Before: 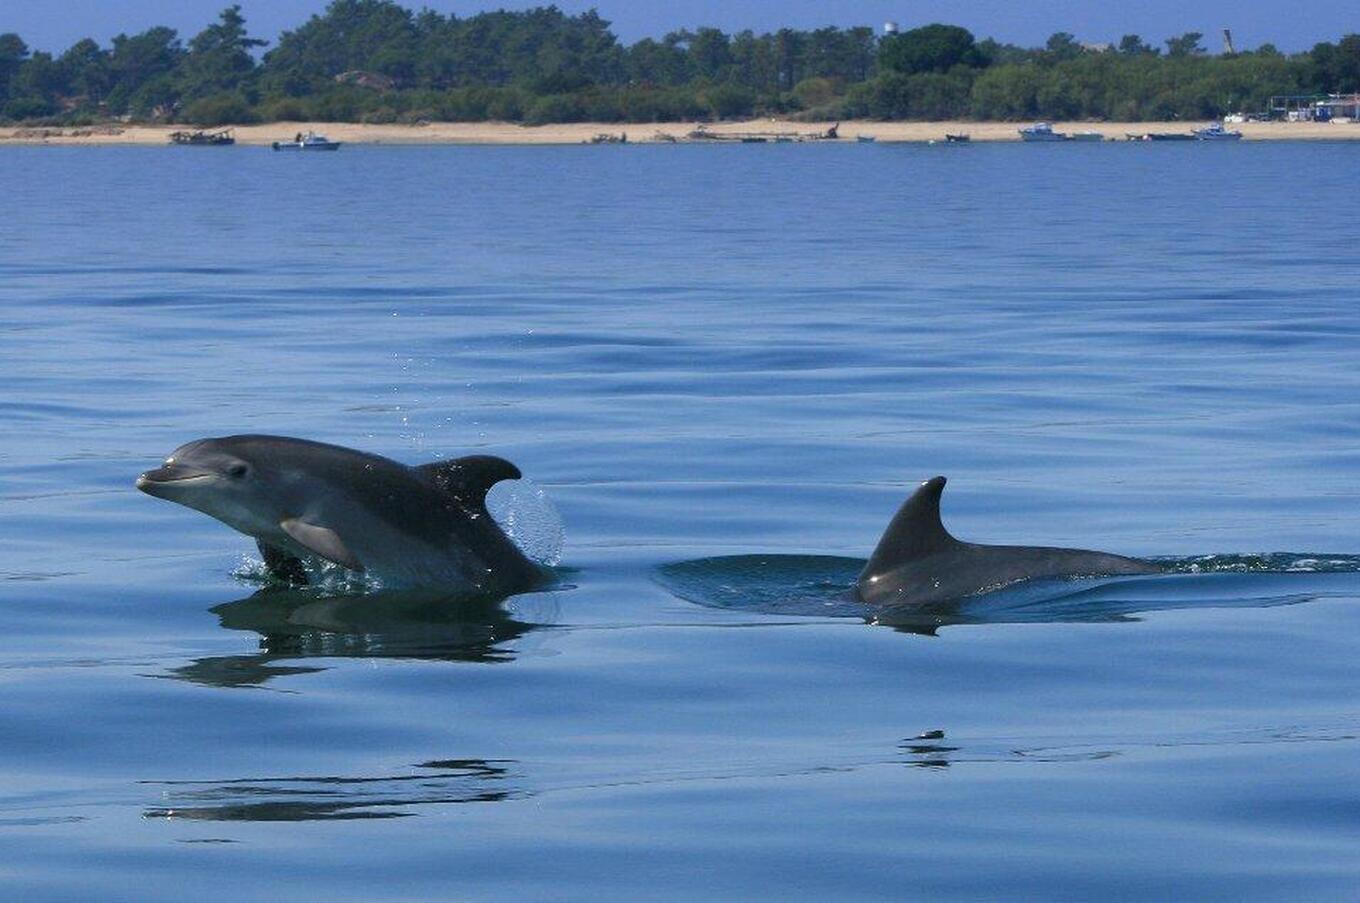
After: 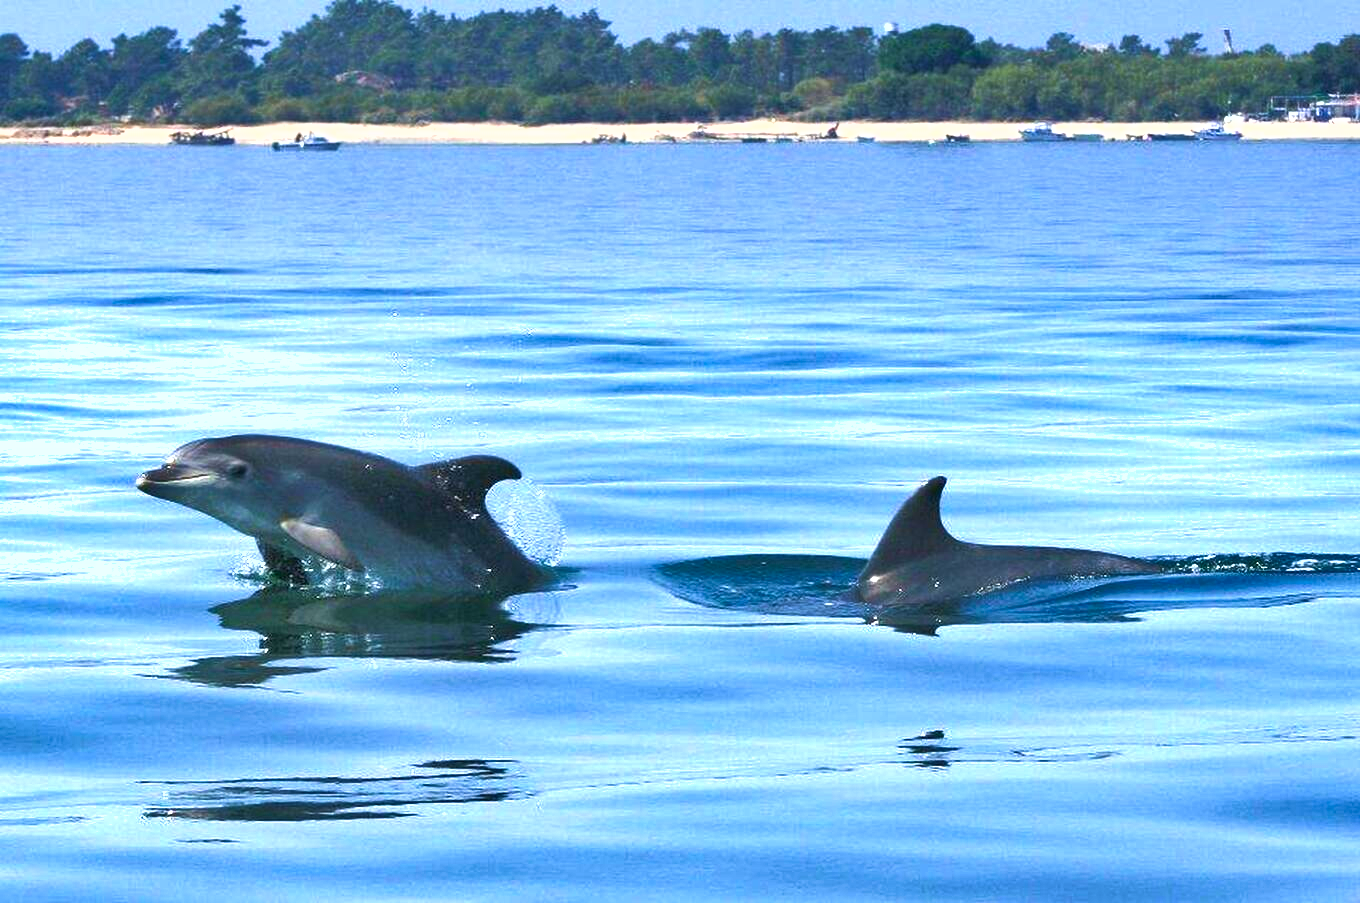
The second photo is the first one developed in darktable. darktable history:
exposure: black level correction 0, exposure 1.5 EV, compensate exposure bias true, compensate highlight preservation false
velvia: on, module defaults
shadows and highlights: low approximation 0.01, soften with gaussian
